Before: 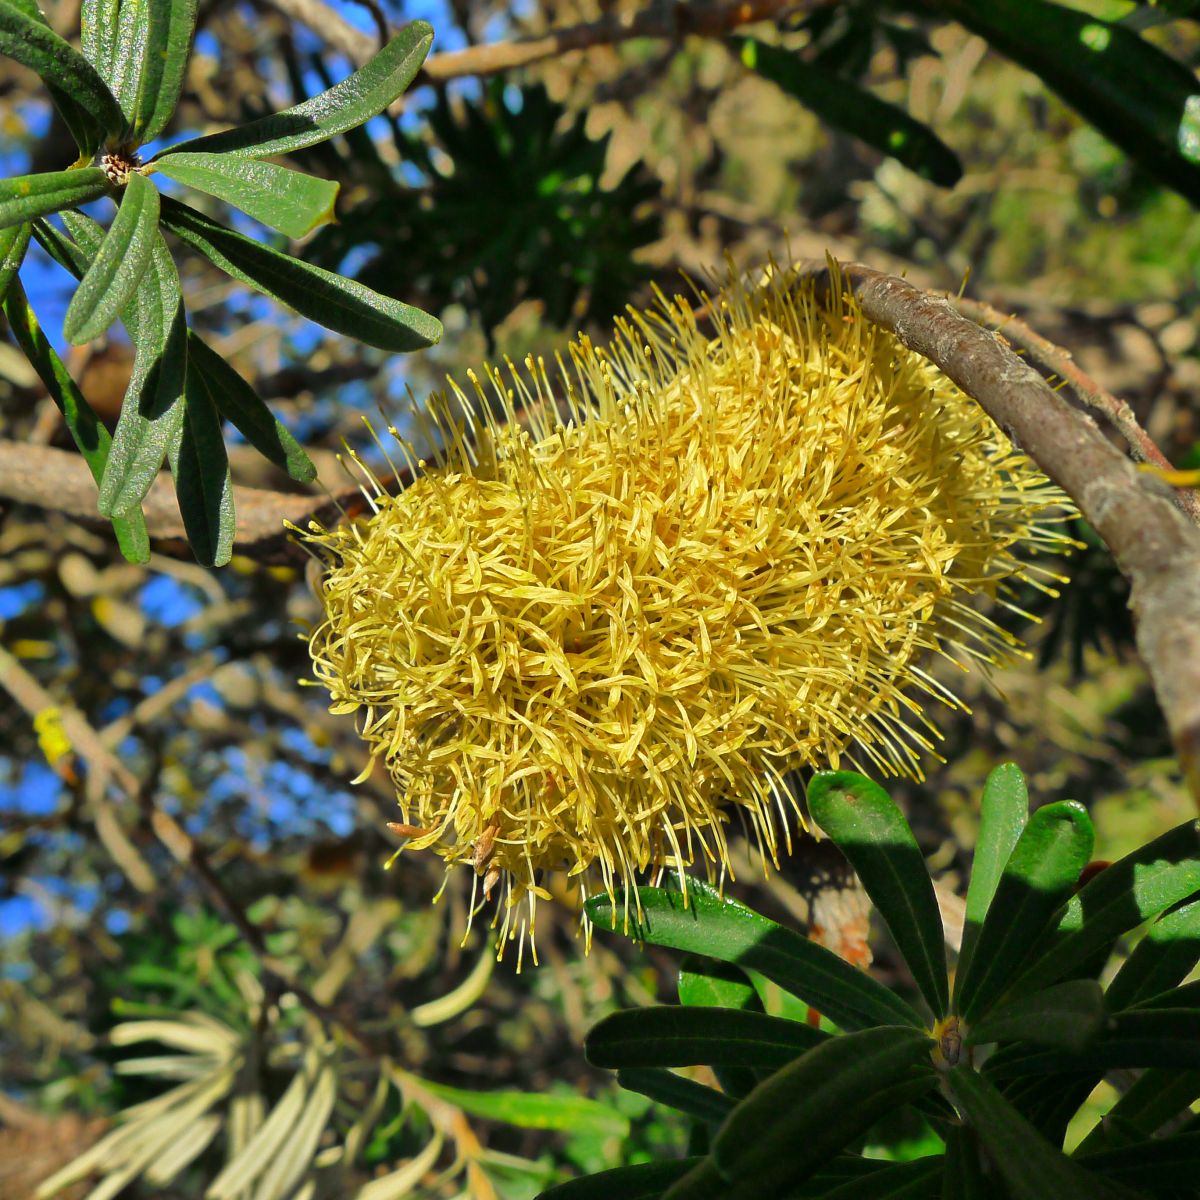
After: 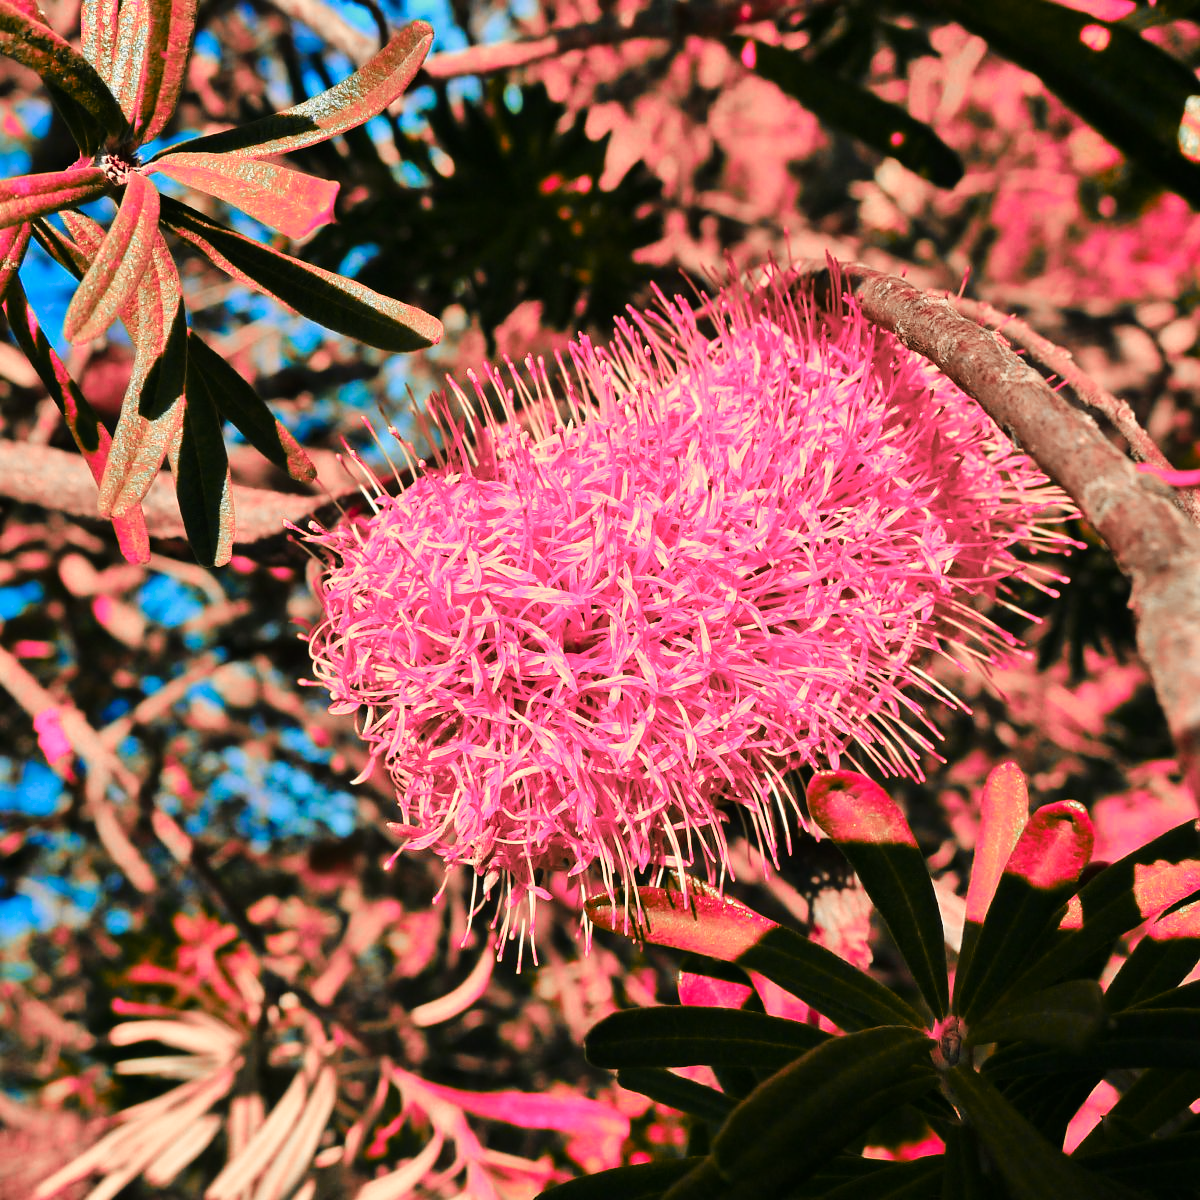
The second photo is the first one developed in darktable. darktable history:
color zones: curves: ch2 [(0, 0.488) (0.143, 0.417) (0.286, 0.212) (0.429, 0.179) (0.571, 0.154) (0.714, 0.415) (0.857, 0.495) (1, 0.488)]
base curve: curves: ch0 [(0, 0) (0.036, 0.025) (0.121, 0.166) (0.206, 0.329) (0.605, 0.79) (1, 1)], preserve colors none
